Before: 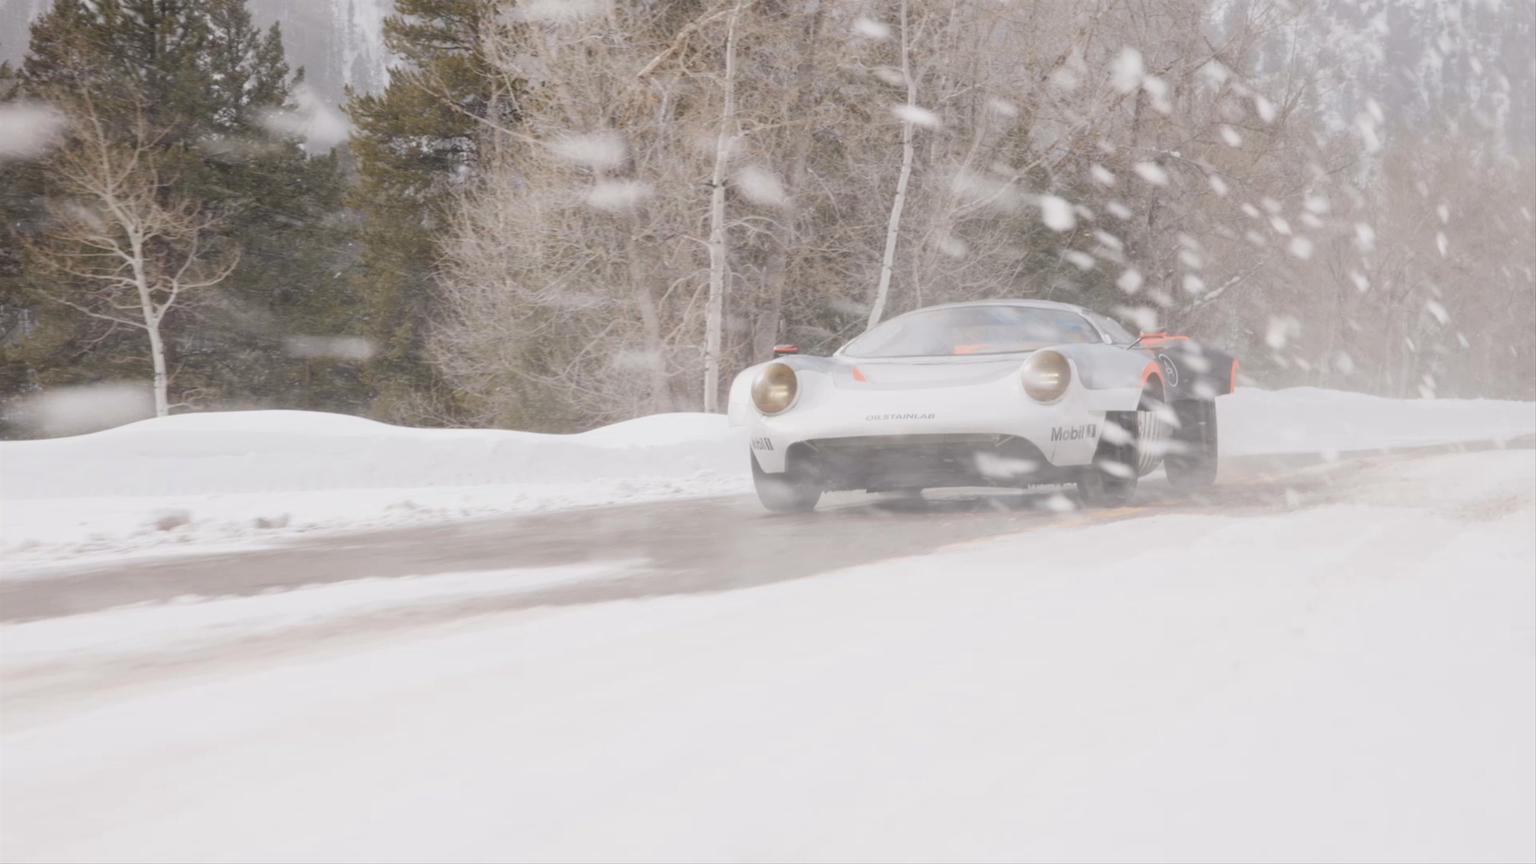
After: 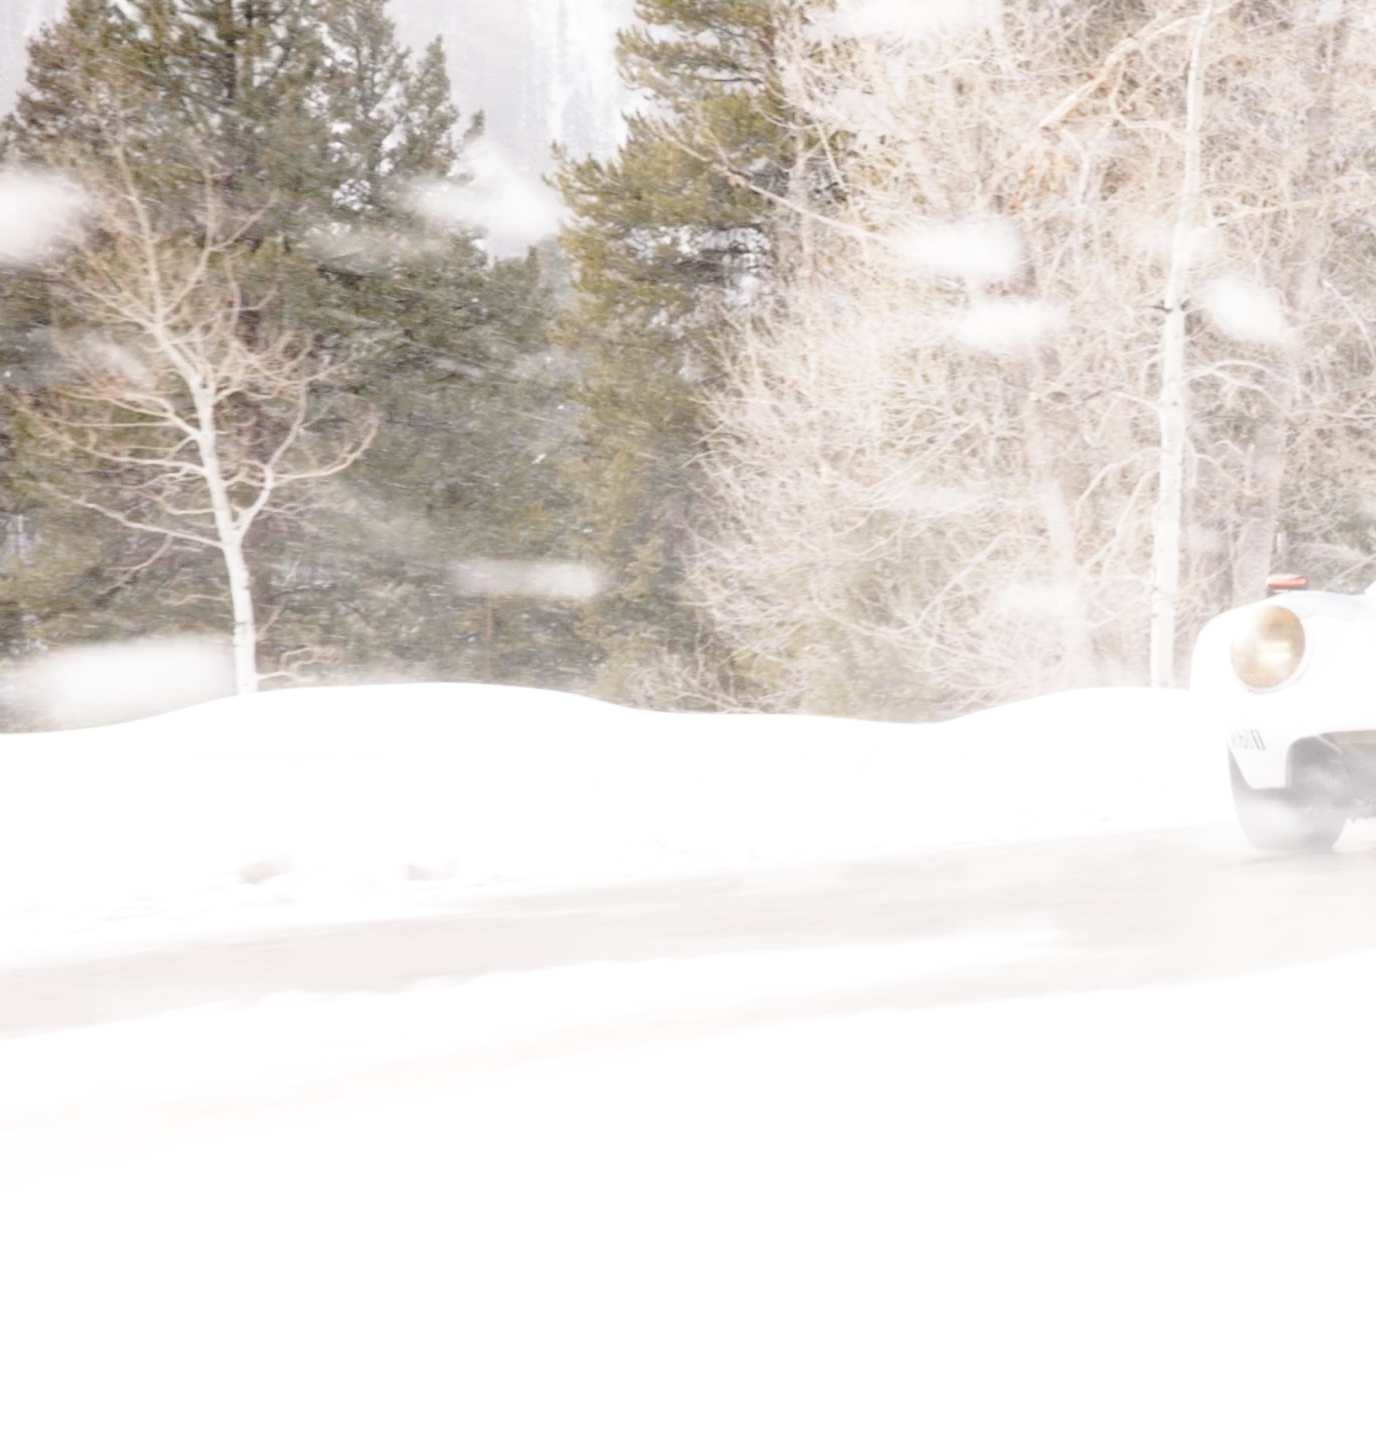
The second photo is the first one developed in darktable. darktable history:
base curve: curves: ch0 [(0, 0) (0.032, 0.037) (0.105, 0.228) (0.435, 0.76) (0.856, 0.983) (1, 1)], preserve colors none
tone equalizer: -8 EV -0.401 EV, -7 EV -0.401 EV, -6 EV -0.331 EV, -5 EV -0.236 EV, -3 EV 0.209 EV, -2 EV 0.34 EV, -1 EV 0.392 EV, +0 EV 0.443 EV
crop: left 0.925%, right 45.314%, bottom 0.089%
